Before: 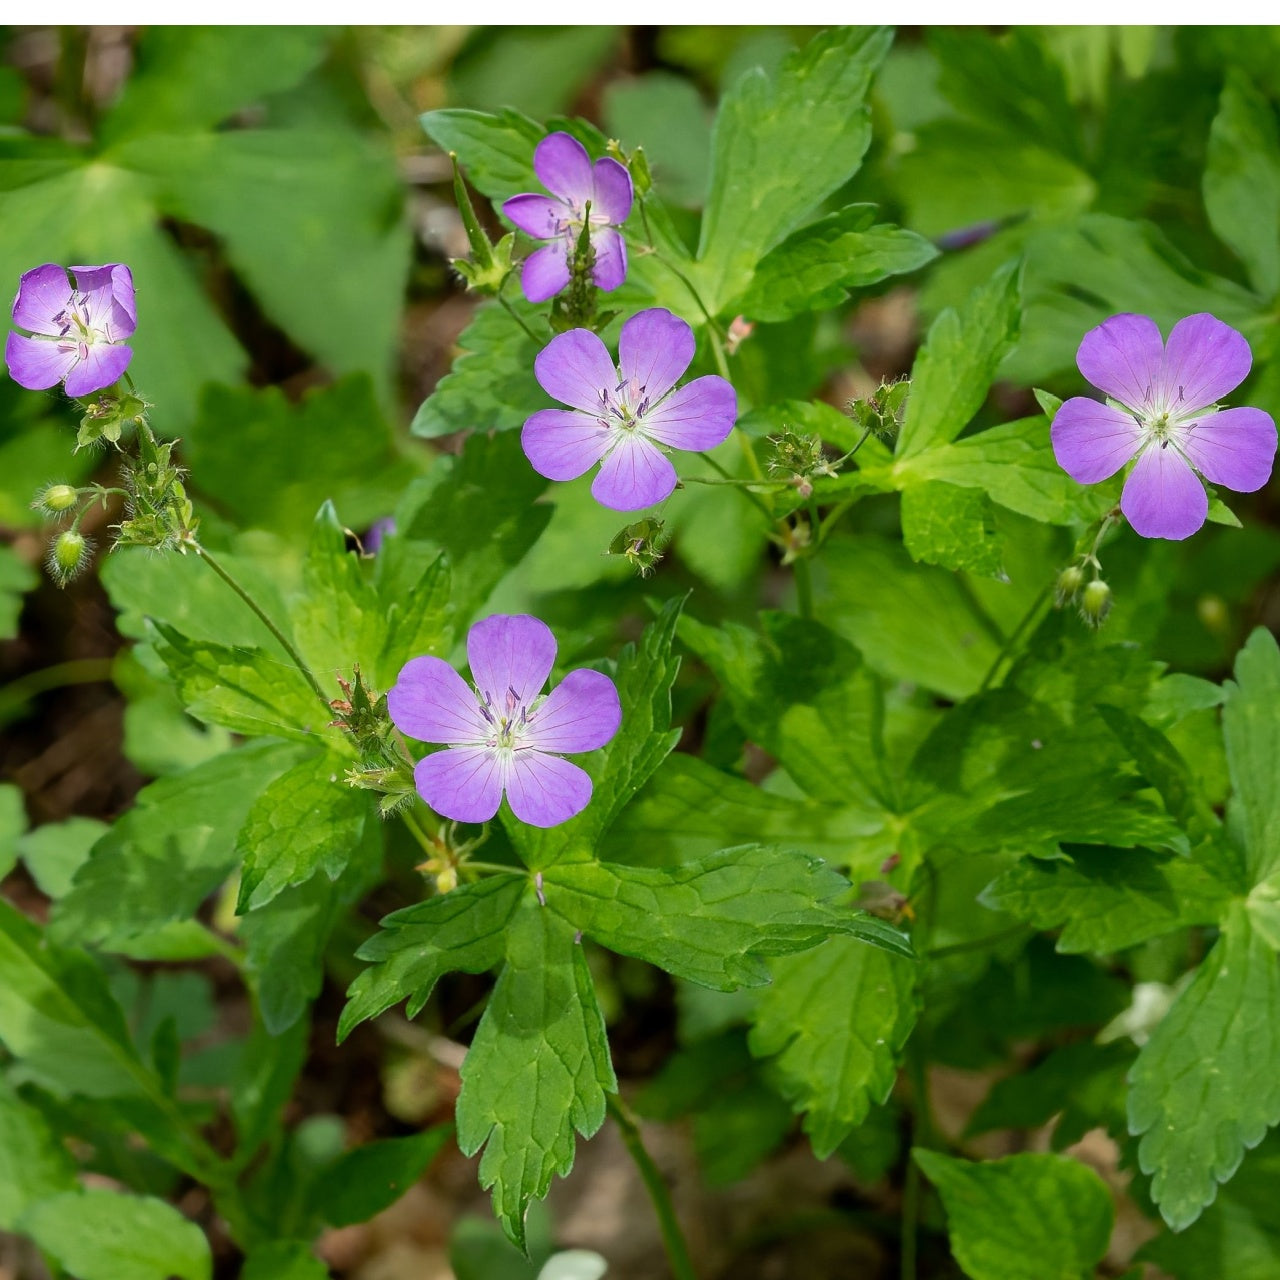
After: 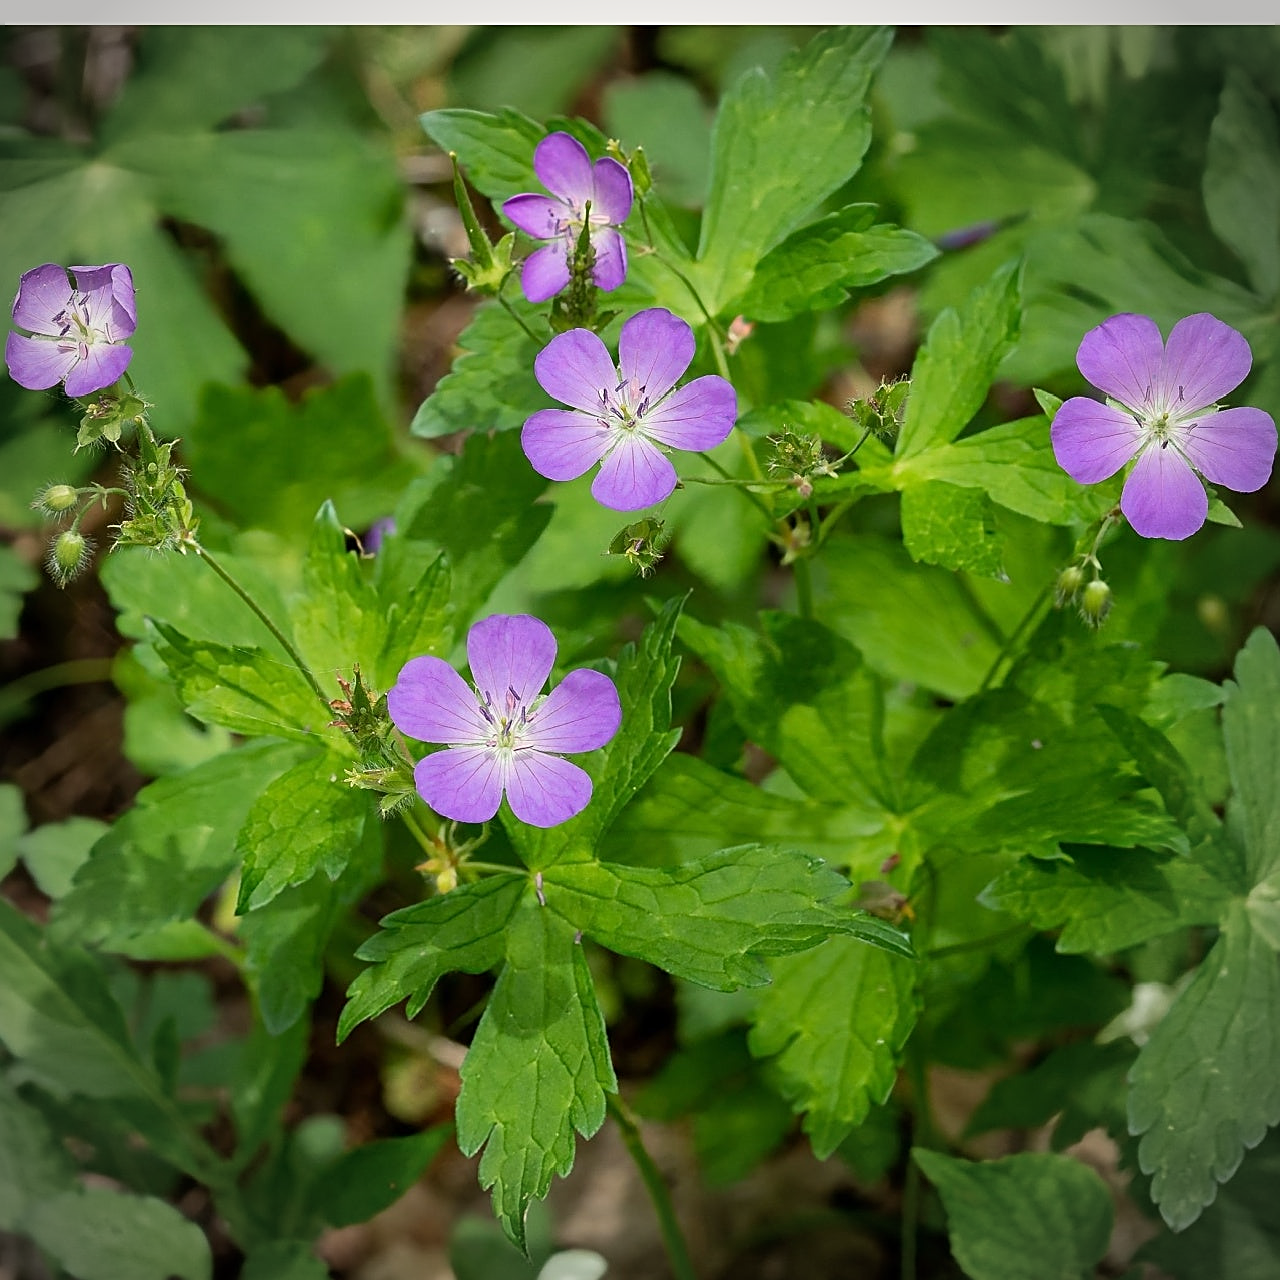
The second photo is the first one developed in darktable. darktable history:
sharpen: on, module defaults
white balance: red 1.009, blue 0.985
vignetting: automatic ratio true
